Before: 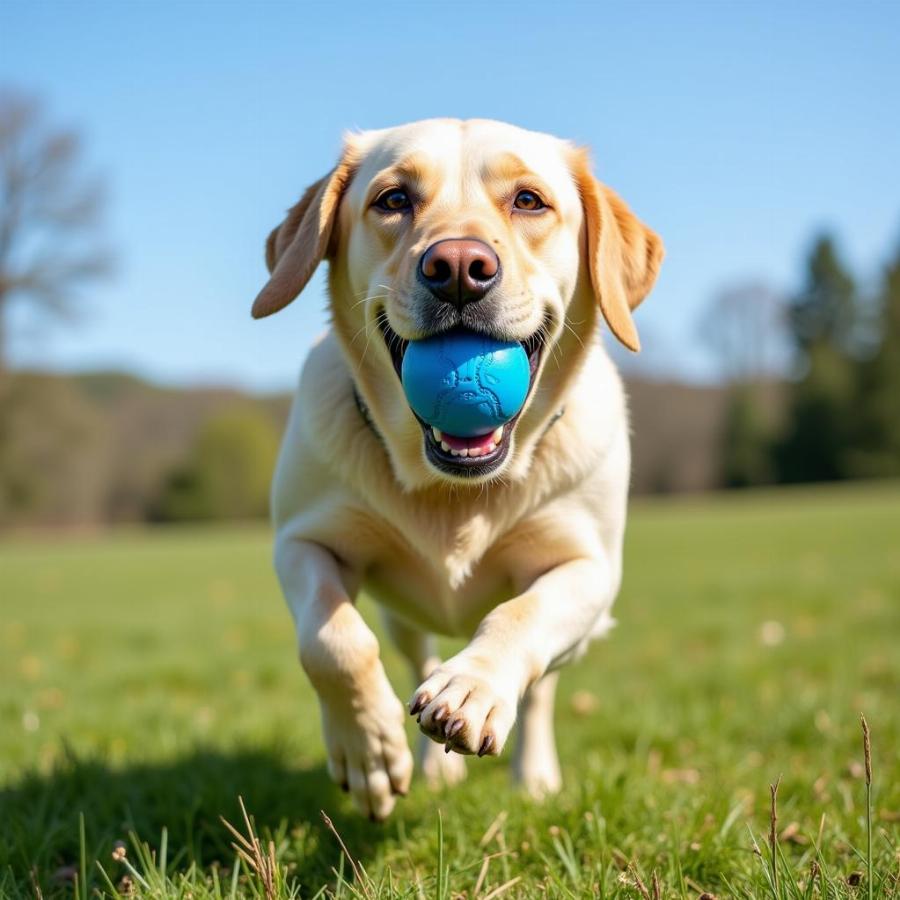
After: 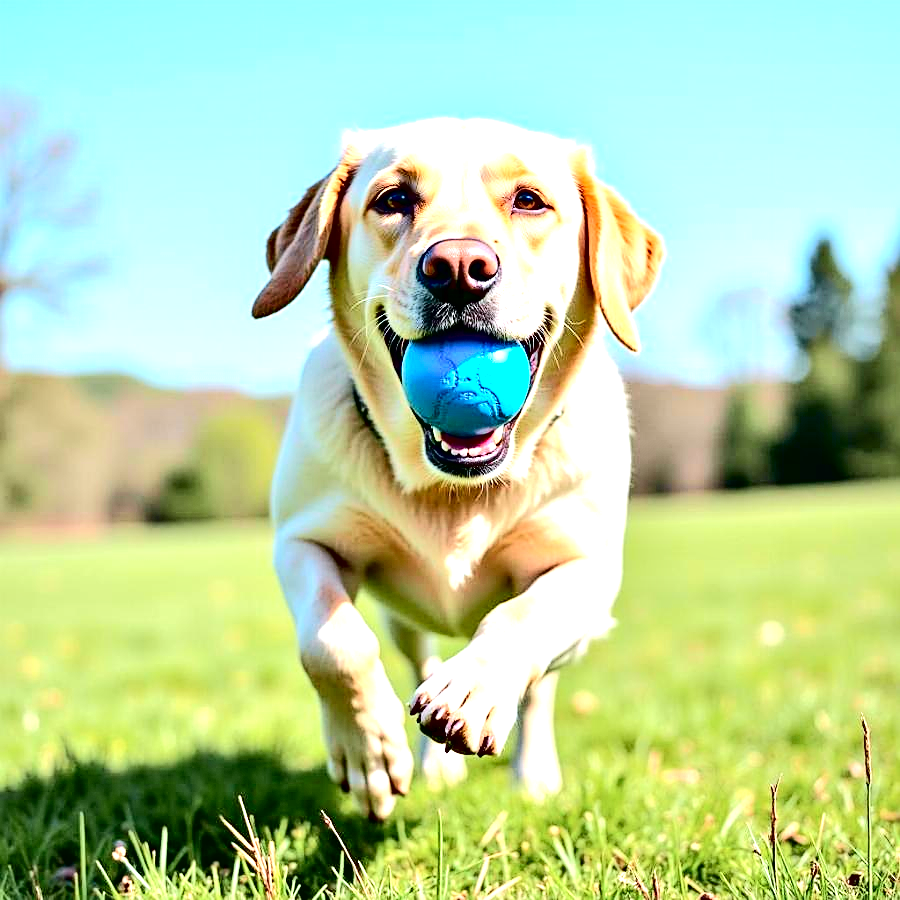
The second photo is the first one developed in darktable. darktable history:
contrast equalizer: octaves 7, y [[0.6 ×6], [0.55 ×6], [0 ×6], [0 ×6], [0 ×6]]
color calibration: illuminant as shot in camera, x 0.358, y 0.373, temperature 4628.91 K
exposure: exposure 1.162 EV, compensate highlight preservation false
shadows and highlights: shadows 31.05, highlights 0.215, soften with gaussian
sharpen: on, module defaults
tone curve: curves: ch0 [(0, 0) (0.037, 0.011) (0.135, 0.093) (0.266, 0.281) (0.461, 0.555) (0.581, 0.716) (0.675, 0.793) (0.767, 0.849) (0.91, 0.924) (1, 0.979)]; ch1 [(0, 0) (0.292, 0.278) (0.431, 0.418) (0.493, 0.479) (0.506, 0.5) (0.532, 0.537) (0.562, 0.581) (0.641, 0.663) (0.754, 0.76) (1, 1)]; ch2 [(0, 0) (0.294, 0.3) (0.361, 0.372) (0.429, 0.445) (0.478, 0.486) (0.502, 0.498) (0.518, 0.522) (0.531, 0.549) (0.561, 0.59) (0.64, 0.655) (0.693, 0.706) (0.845, 0.833) (1, 0.951)], color space Lab, independent channels, preserve colors none
